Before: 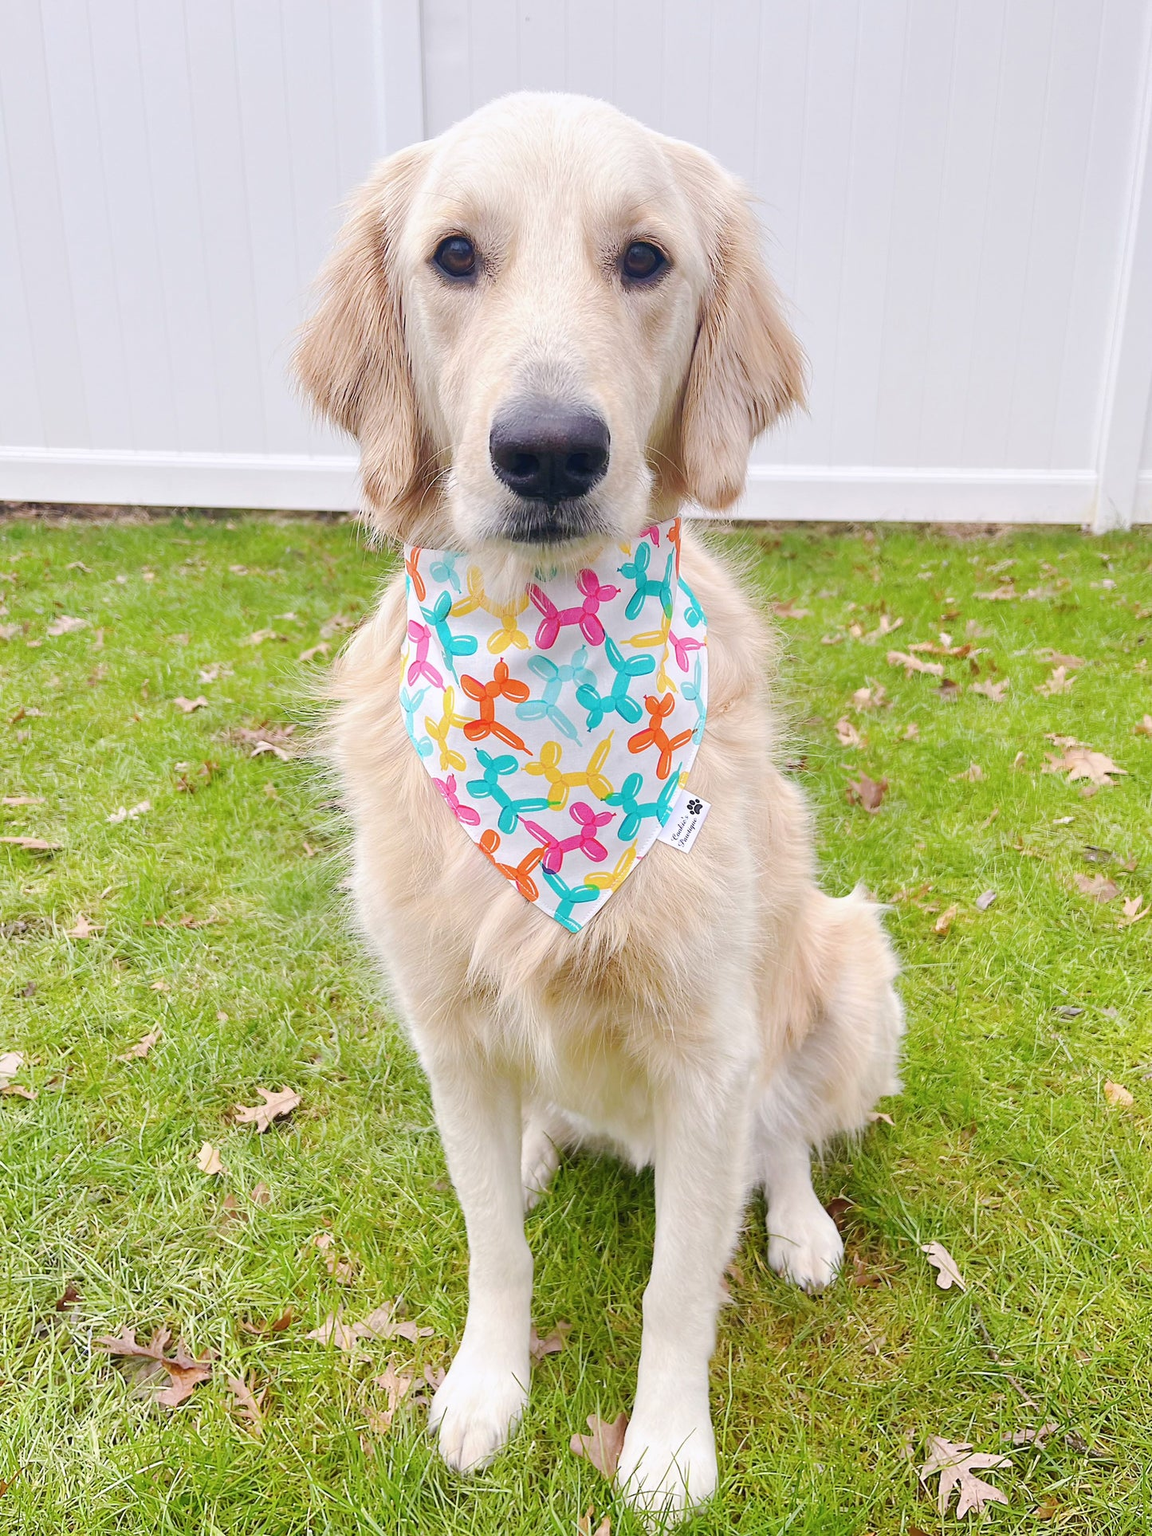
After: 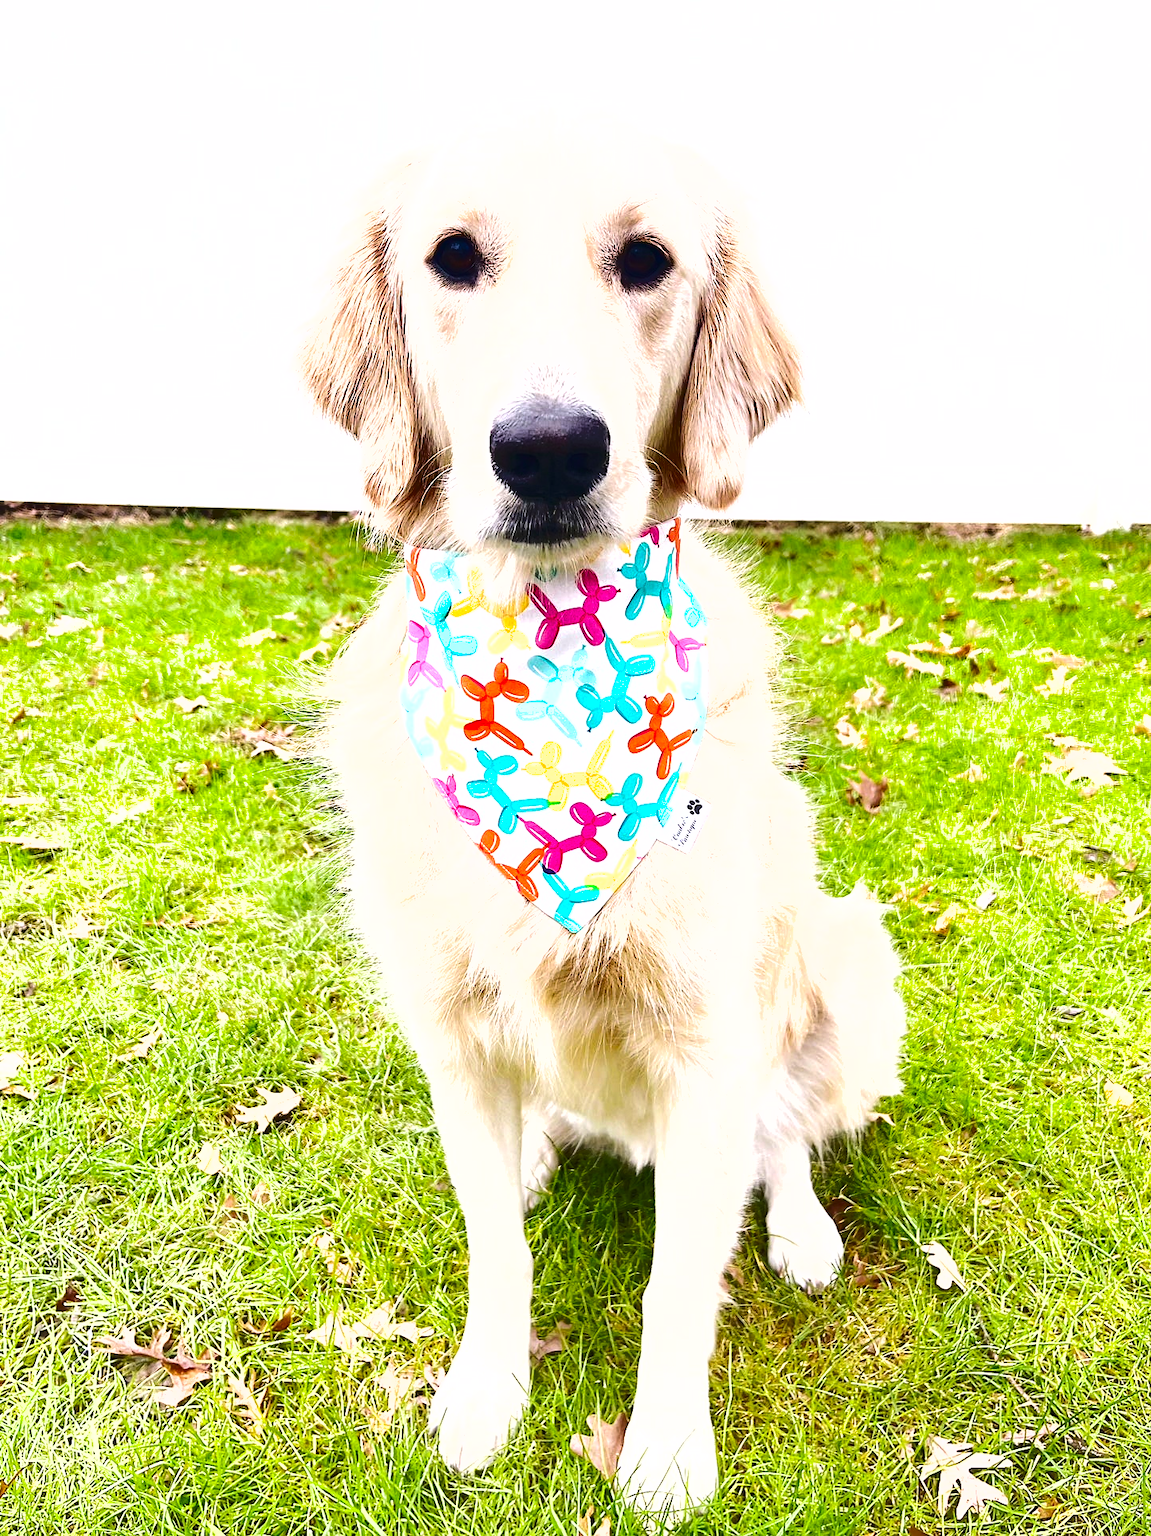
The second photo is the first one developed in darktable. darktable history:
shadows and highlights: radius 336.93, shadows 28.72, soften with gaussian
exposure: black level correction 0, exposure 1 EV, compensate highlight preservation false
